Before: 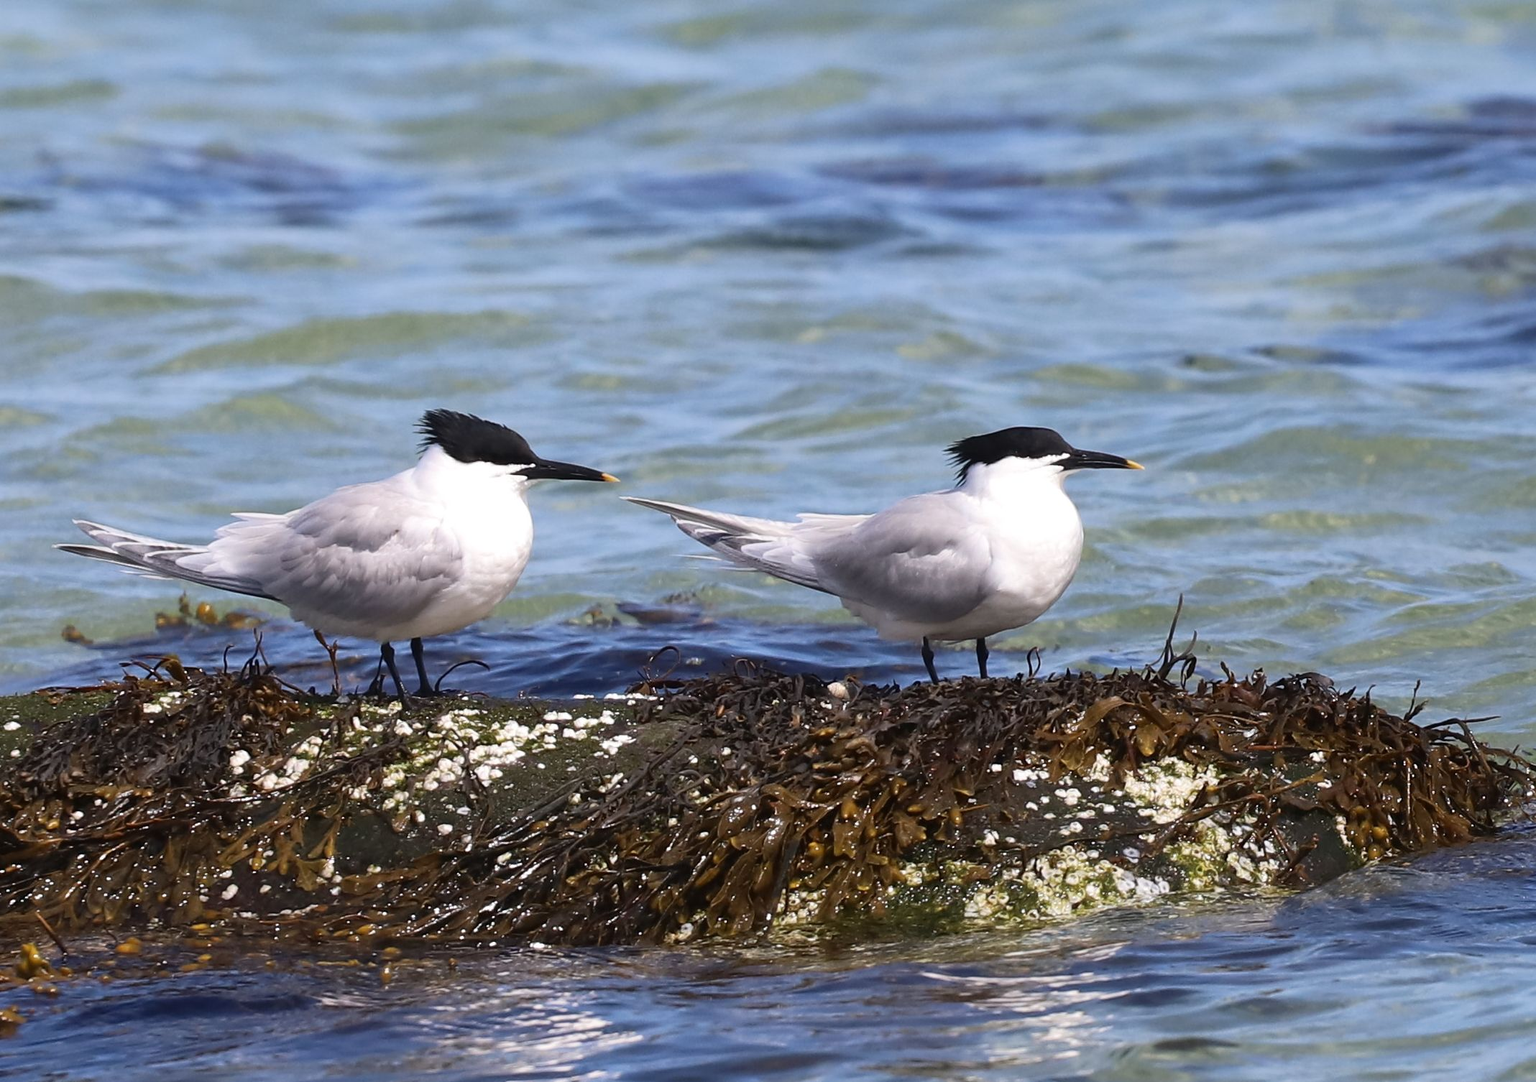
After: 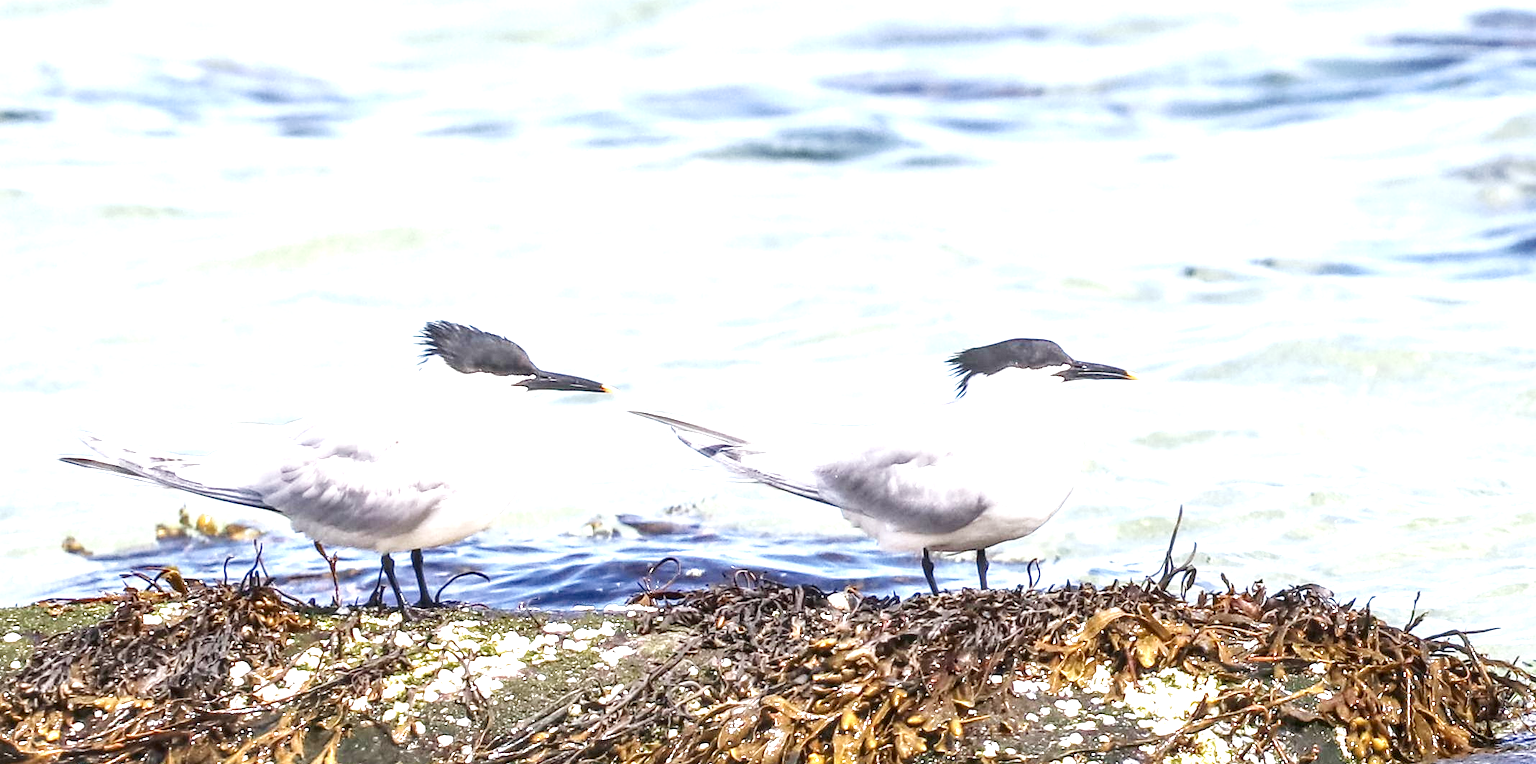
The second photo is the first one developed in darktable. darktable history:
base curve: curves: ch0 [(0, 0) (0.204, 0.334) (0.55, 0.733) (1, 1)], preserve colors none
crop and rotate: top 8.293%, bottom 20.996%
local contrast: highlights 0%, shadows 0%, detail 182%
white balance: emerald 1
exposure: exposure 2 EV, compensate highlight preservation false
